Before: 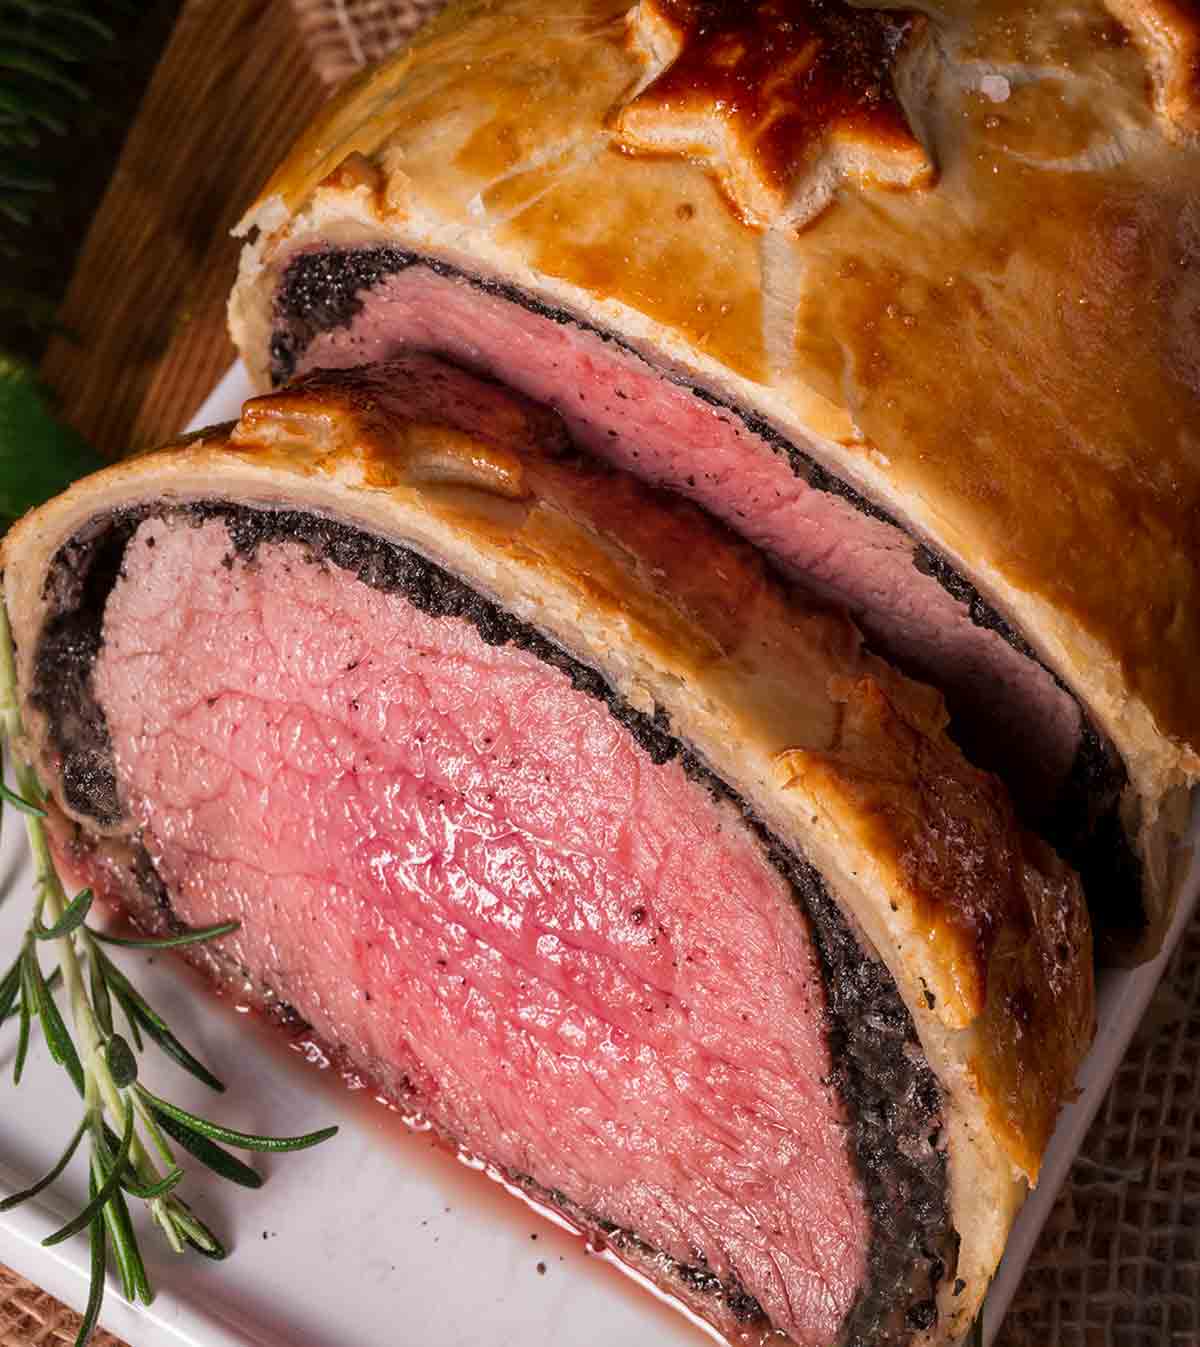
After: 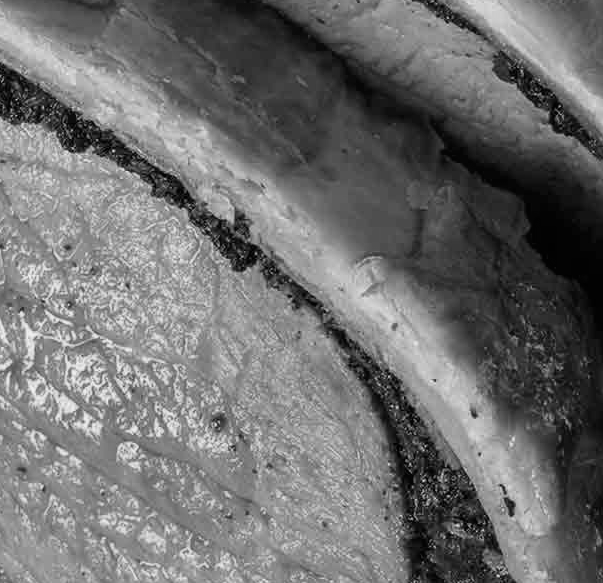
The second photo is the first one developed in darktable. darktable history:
monochrome: a -35.87, b 49.73, size 1.7
crop: left 35.03%, top 36.625%, right 14.663%, bottom 20.057%
